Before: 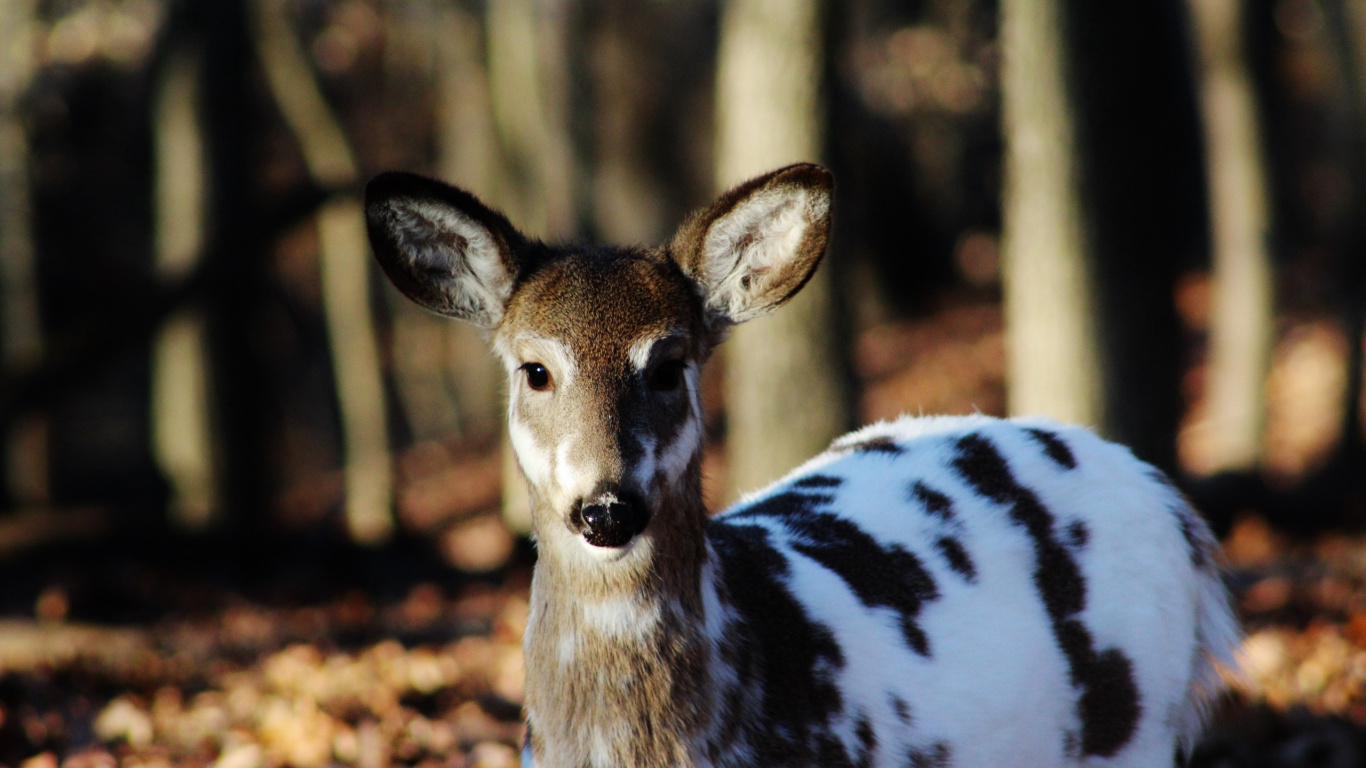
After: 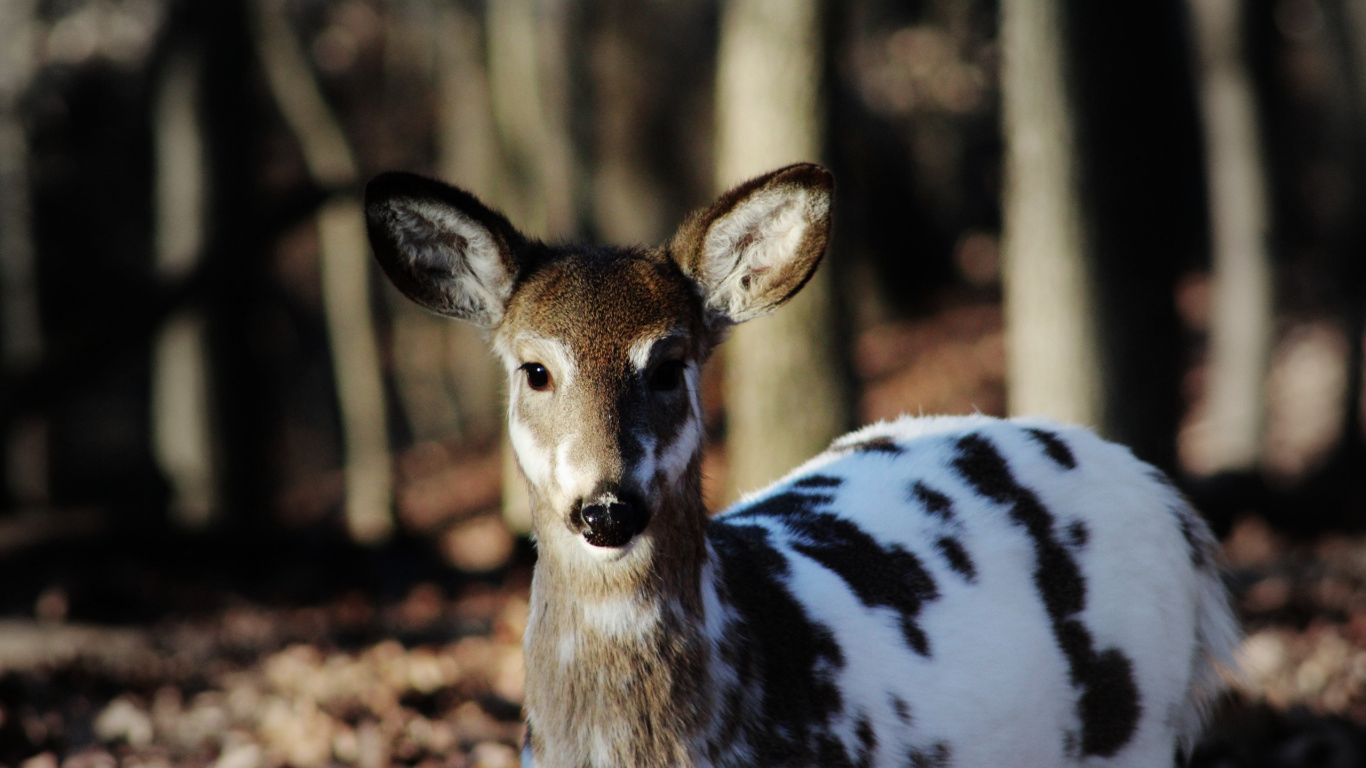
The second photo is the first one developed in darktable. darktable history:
vignetting: fall-off start 16.91%, fall-off radius 99.08%, brightness -0.286, width/height ratio 0.72
